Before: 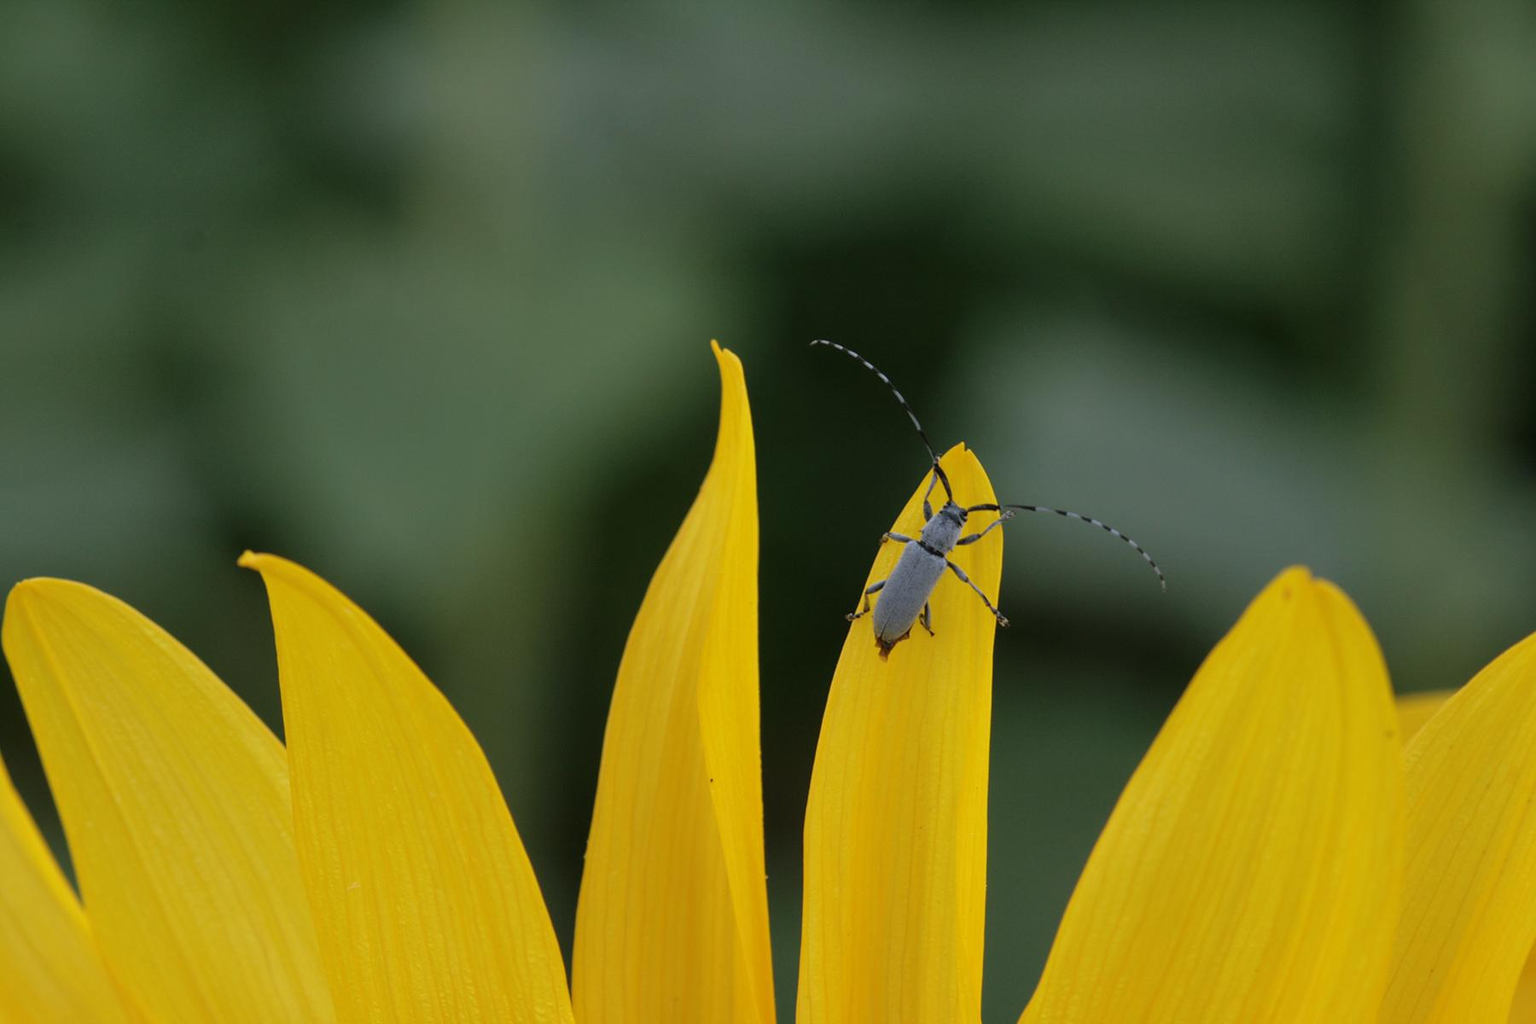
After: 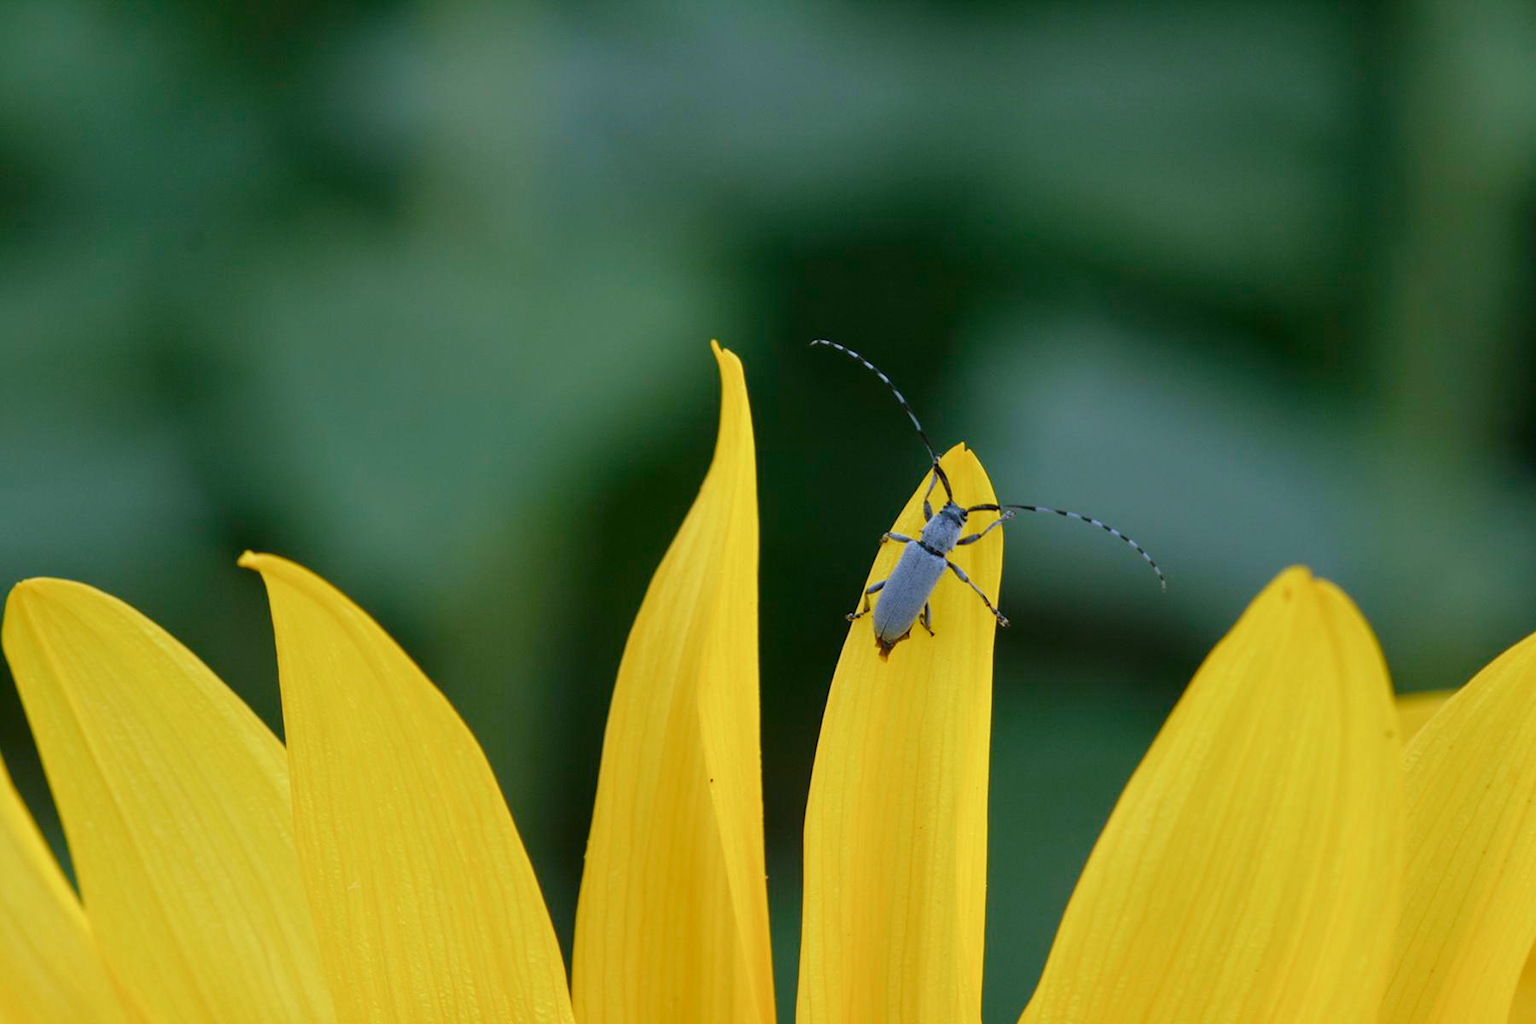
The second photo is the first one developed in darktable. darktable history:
color balance rgb: perceptual saturation grading › global saturation 20%, perceptual saturation grading › highlights -25%, perceptual saturation grading › shadows 50%
color calibration: x 0.372, y 0.386, temperature 4283.97 K
exposure: exposure 0.3 EV, compensate highlight preservation false
